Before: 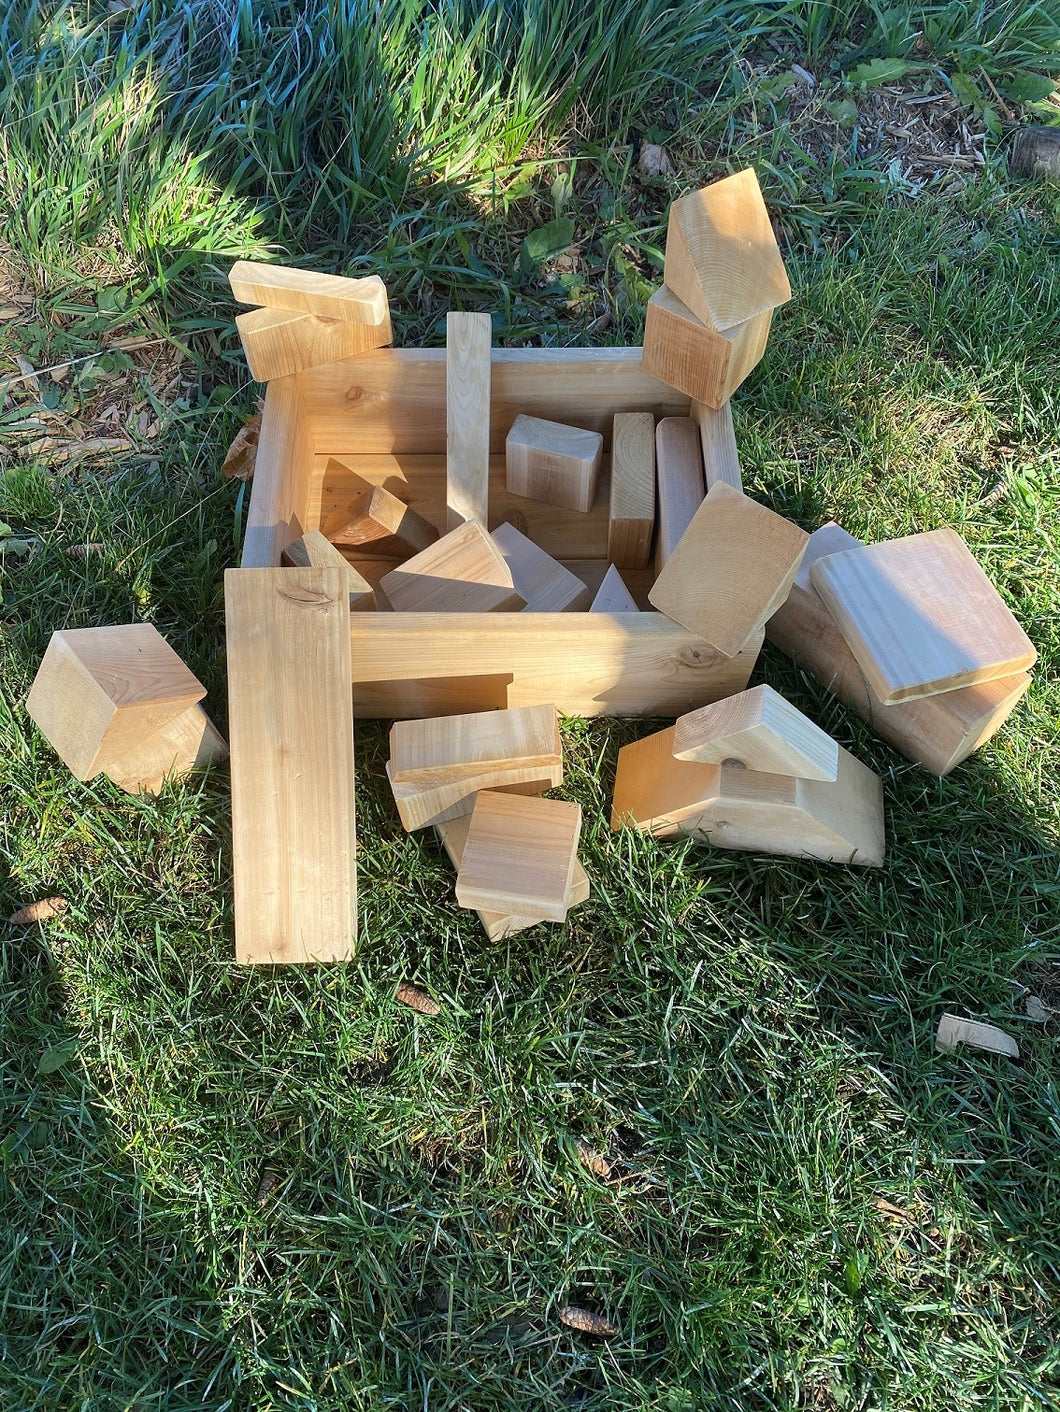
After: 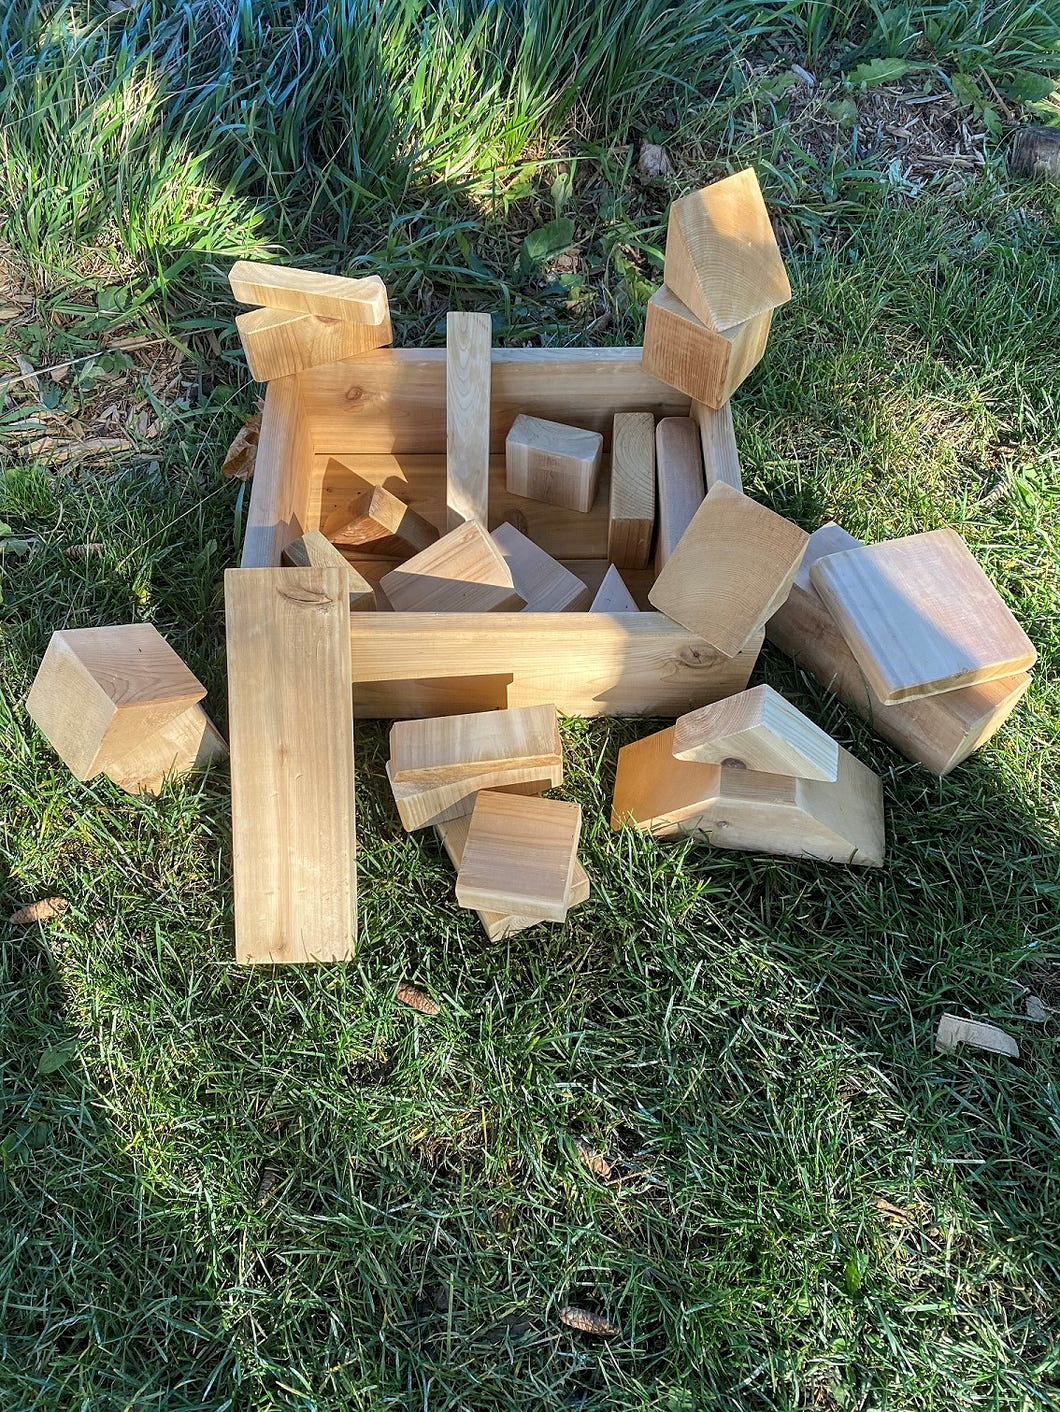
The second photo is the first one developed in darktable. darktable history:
local contrast: on, module defaults
sharpen: amount 0.203
